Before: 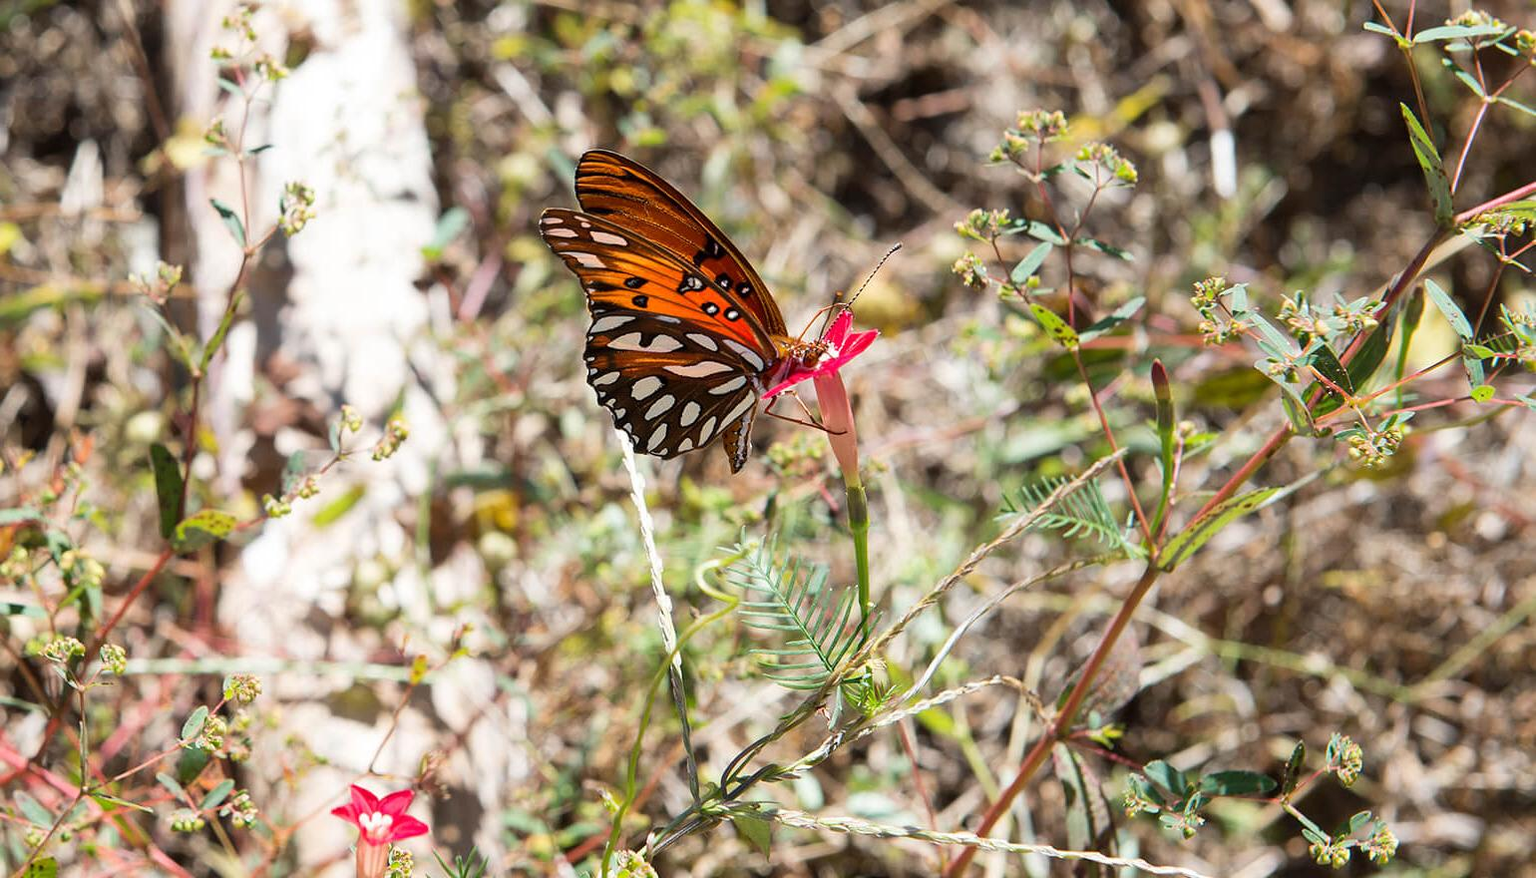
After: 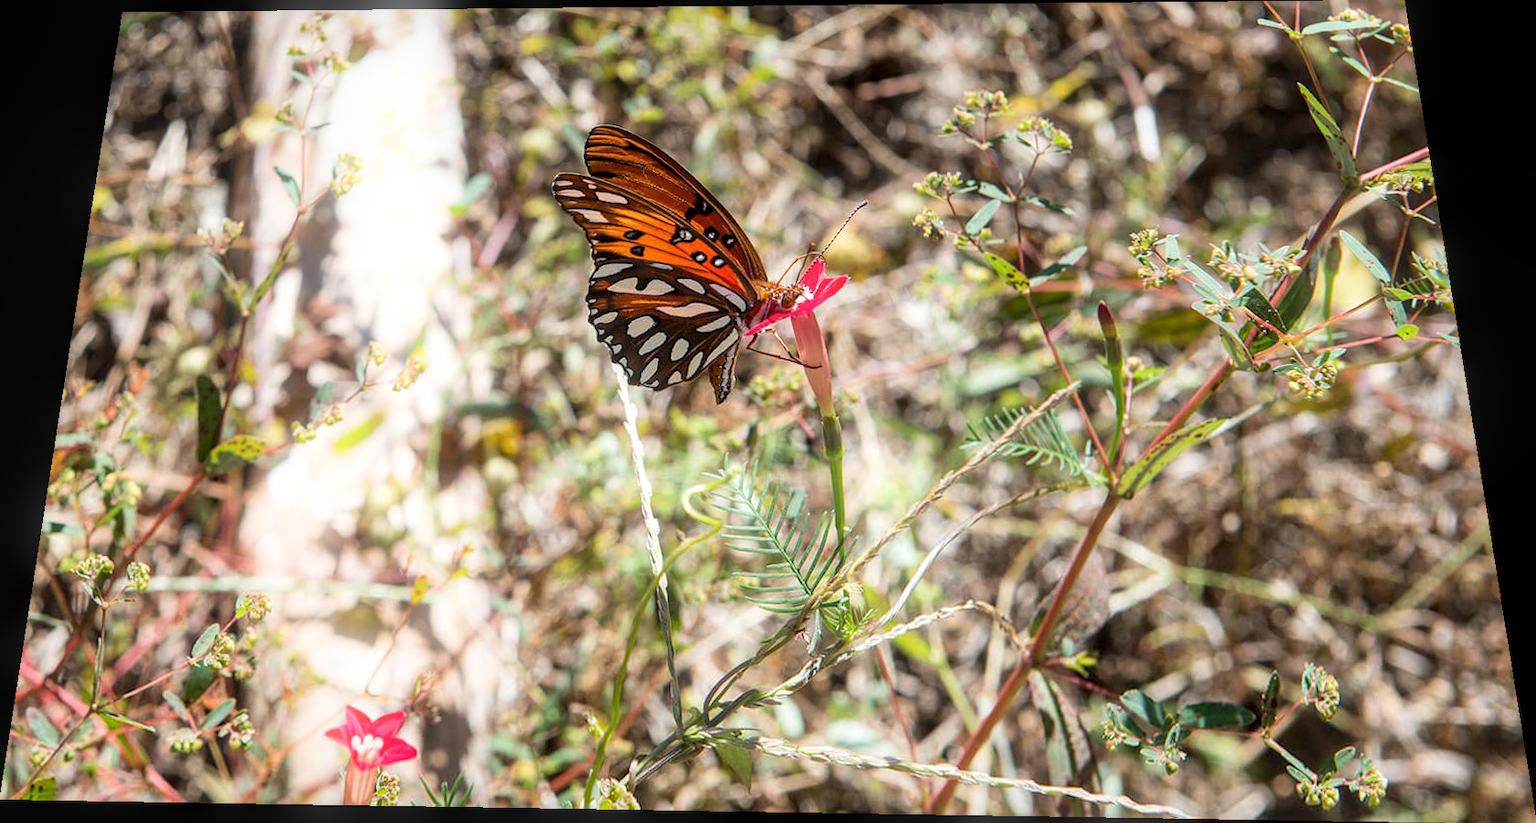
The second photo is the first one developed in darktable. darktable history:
rotate and perspective: rotation 0.128°, lens shift (vertical) -0.181, lens shift (horizontal) -0.044, shear 0.001, automatic cropping off
bloom: size 5%, threshold 95%, strength 15%
local contrast: on, module defaults
